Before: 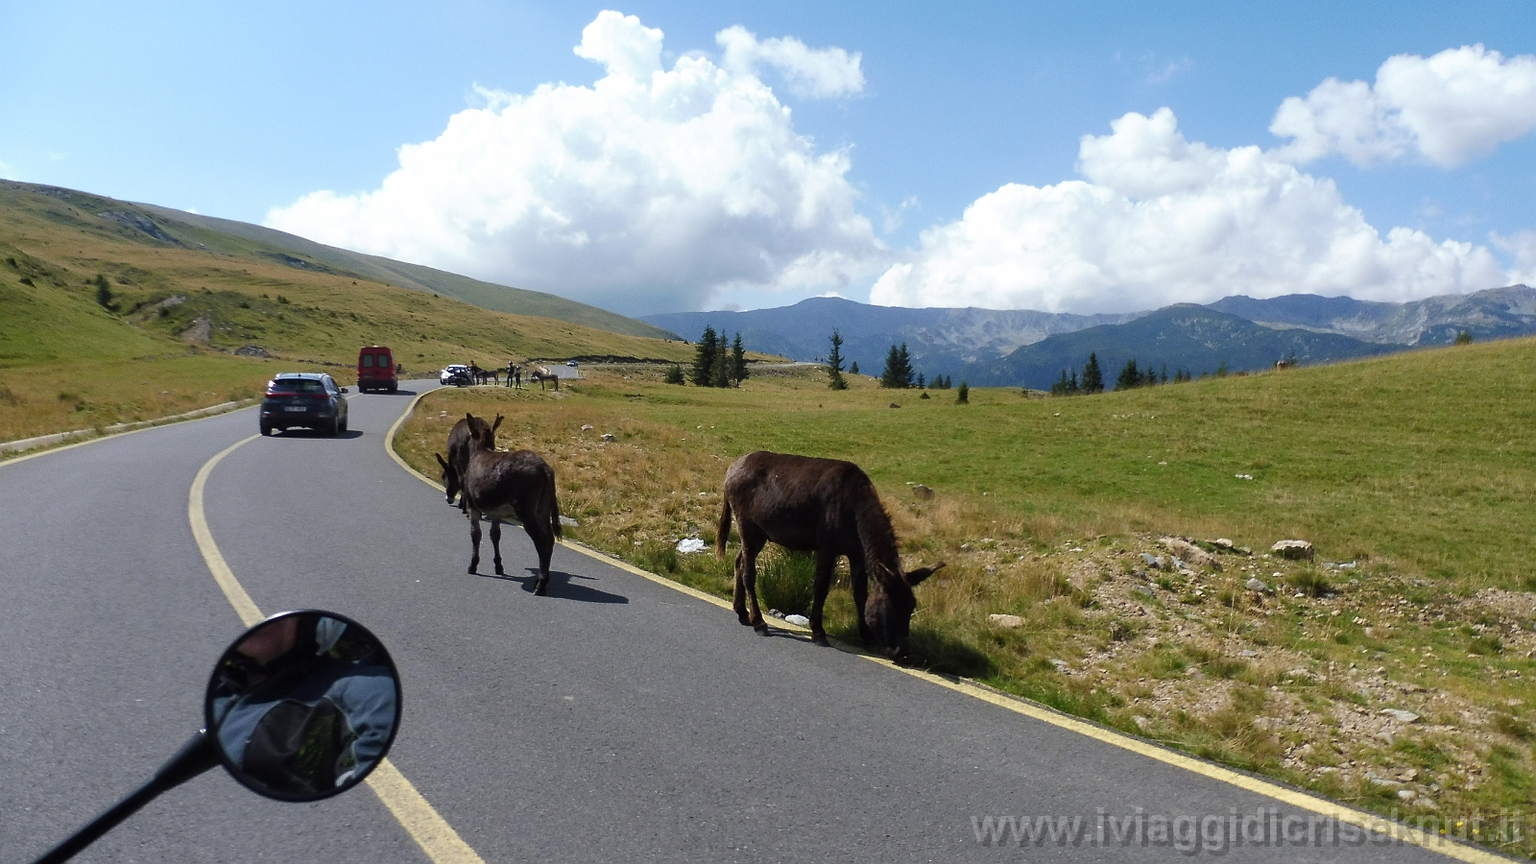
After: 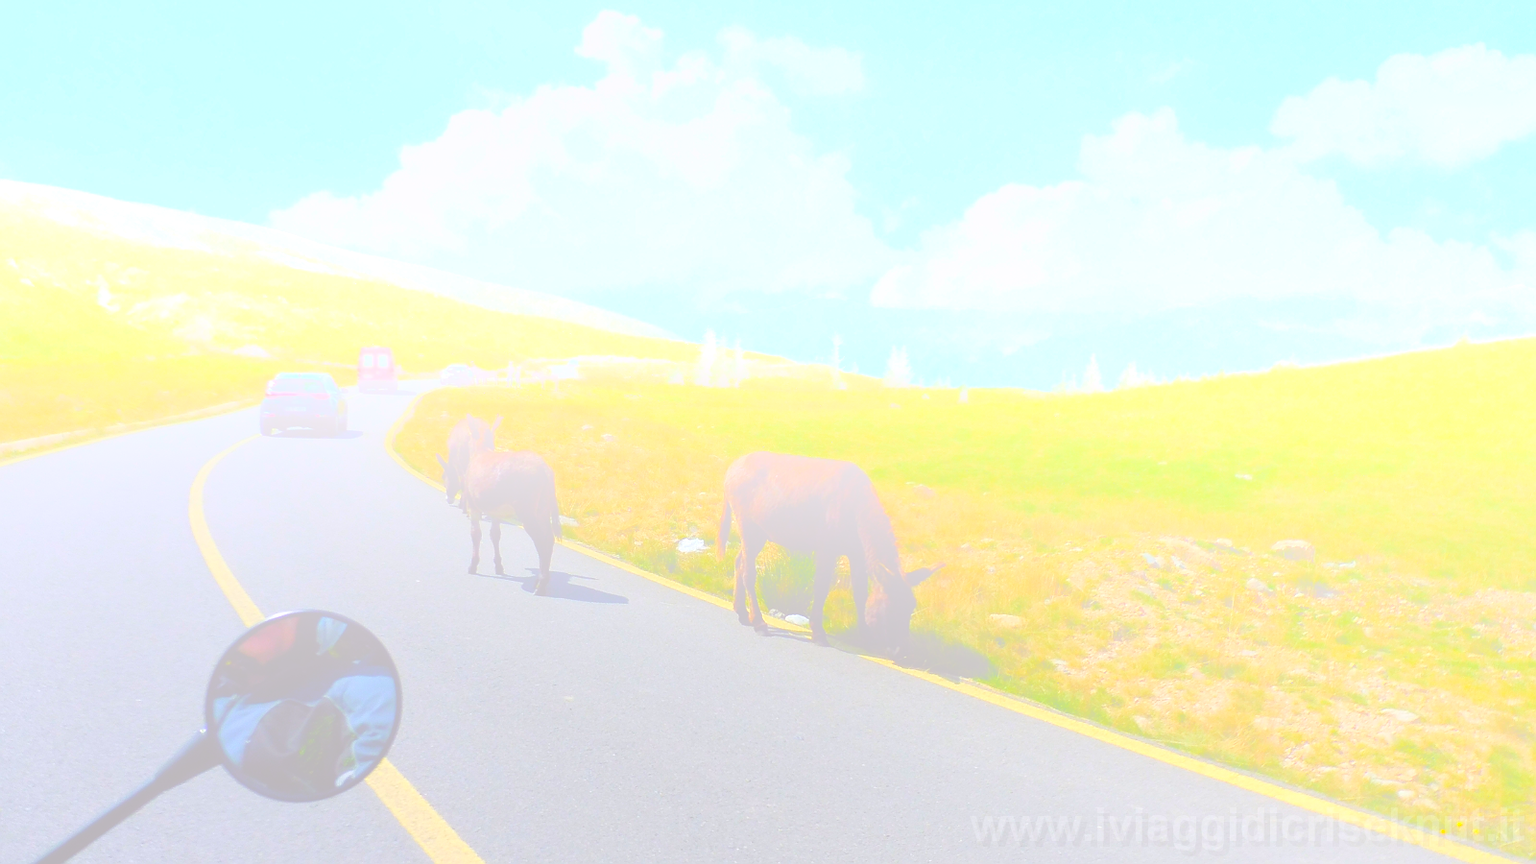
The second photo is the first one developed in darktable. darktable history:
color balance: lift [1, 1.001, 0.999, 1.001], gamma [1, 1.004, 1.007, 0.993], gain [1, 0.991, 0.987, 1.013], contrast 10%, output saturation 120%
bloom: size 70%, threshold 25%, strength 70%
